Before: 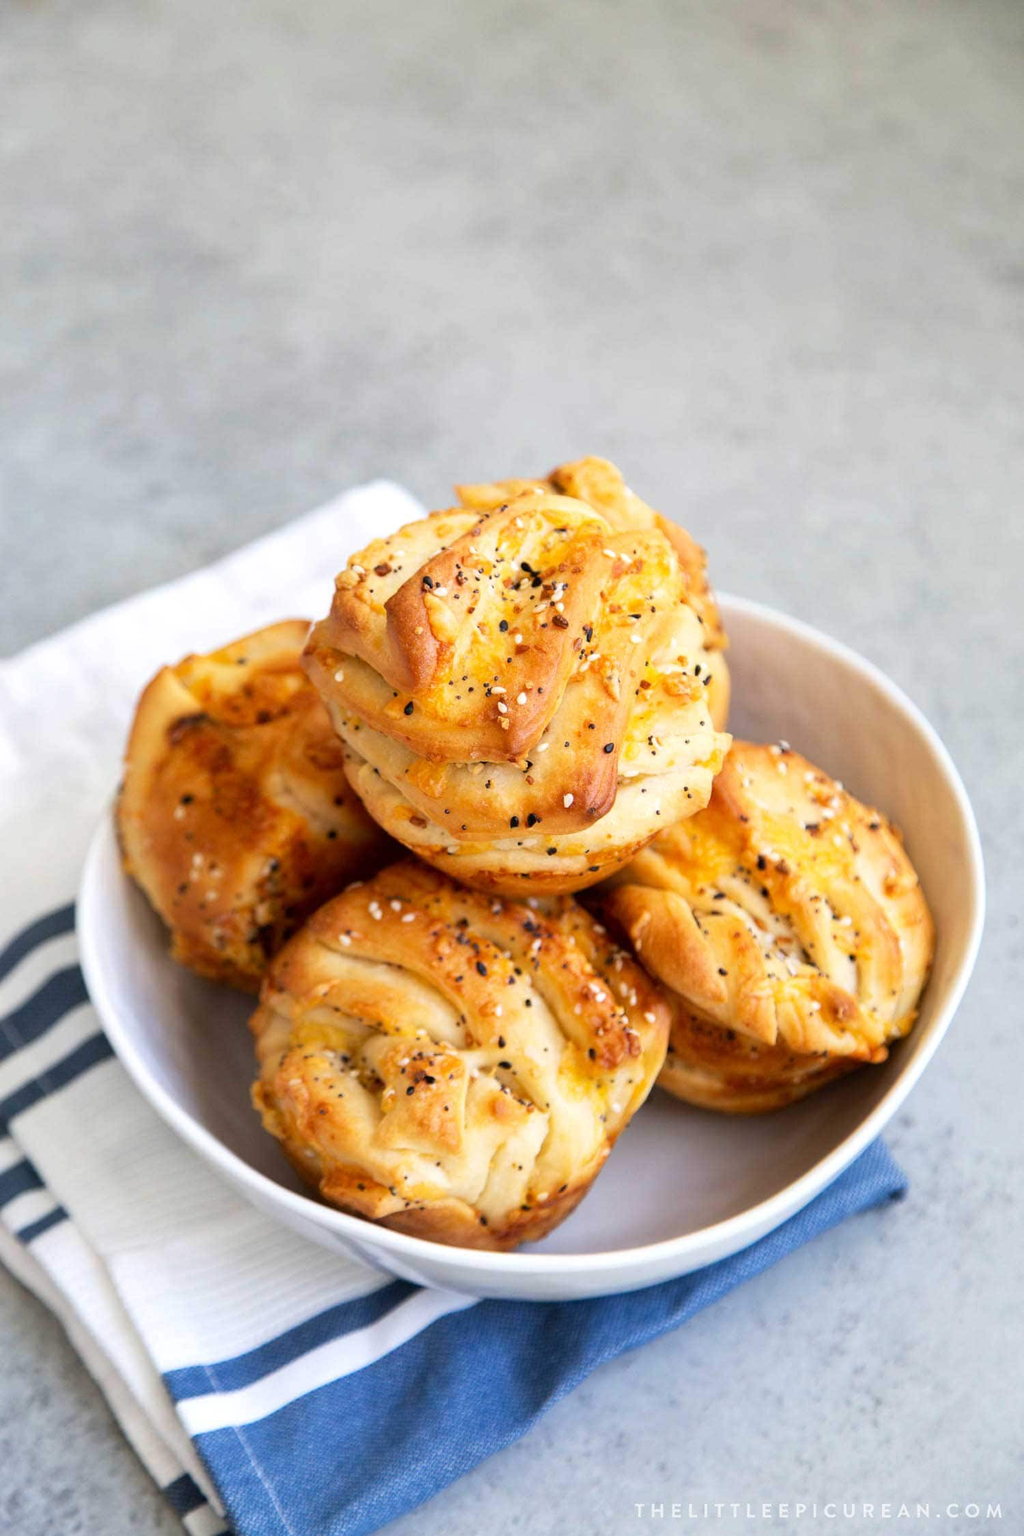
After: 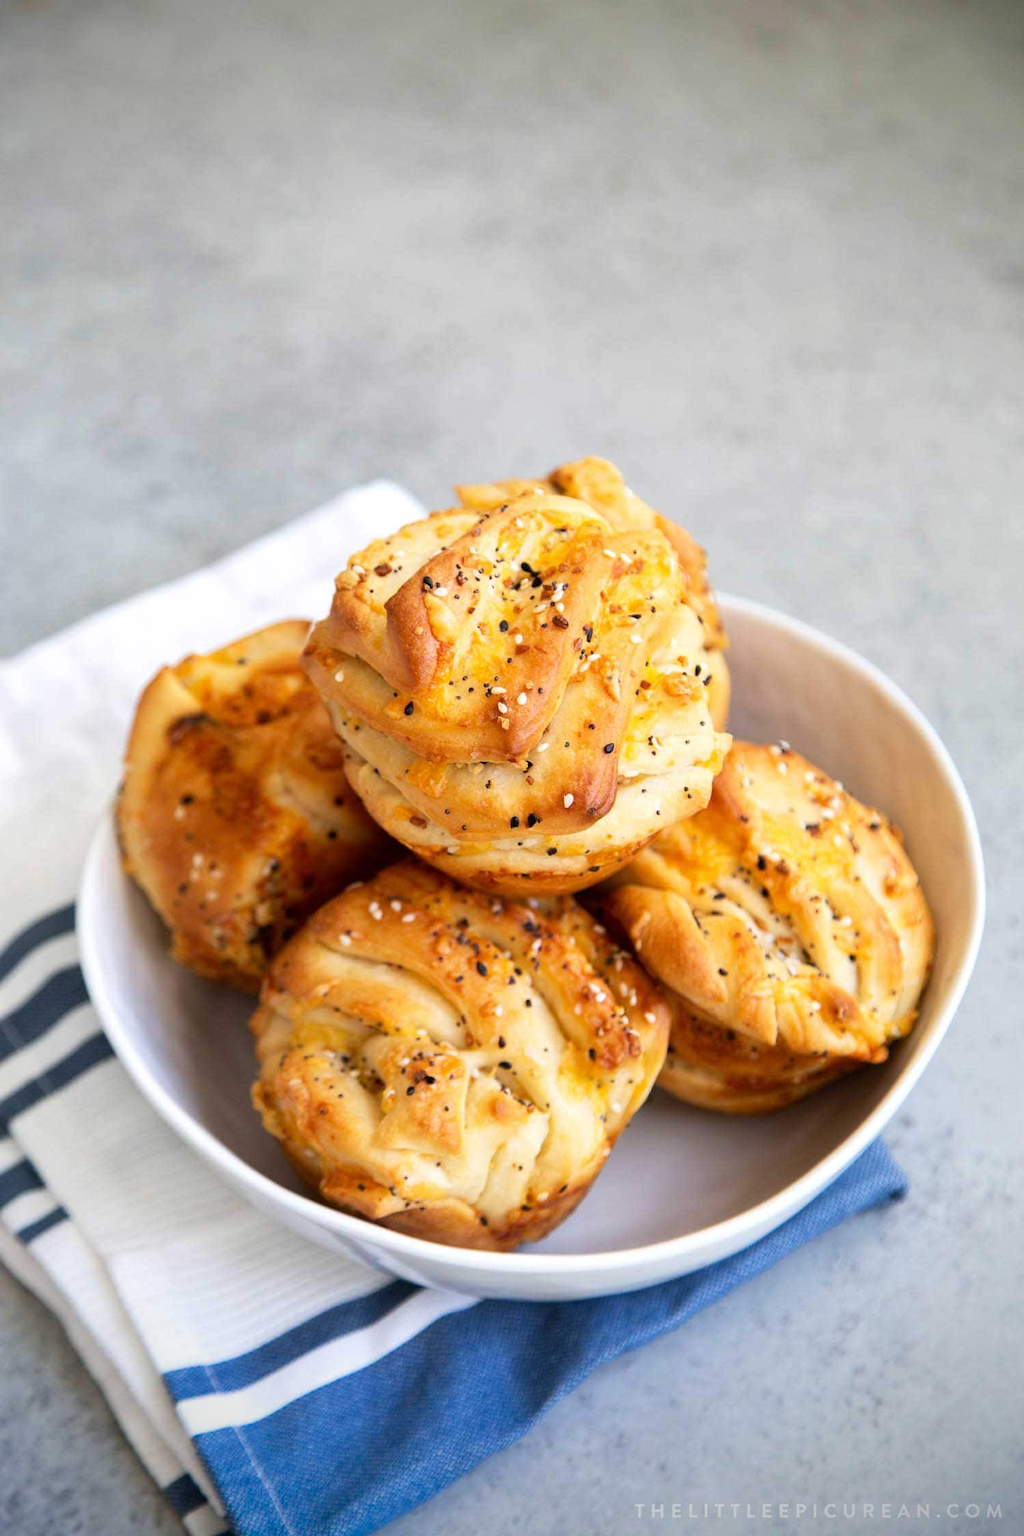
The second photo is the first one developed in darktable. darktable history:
tone equalizer: on, module defaults
vignetting: fall-off start 88.53%, fall-off radius 44.2%, saturation 0.376, width/height ratio 1.161
